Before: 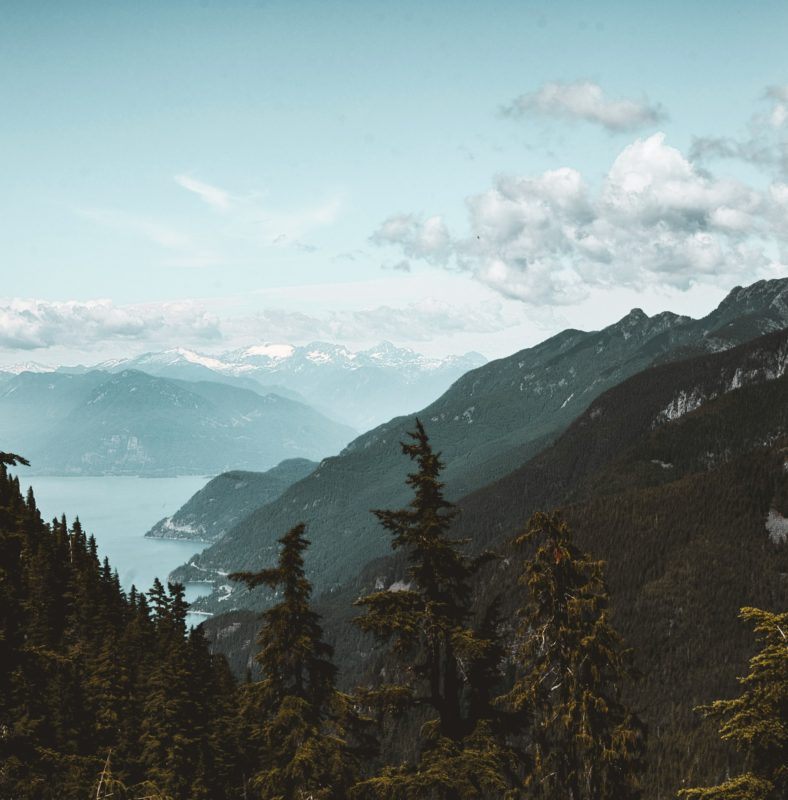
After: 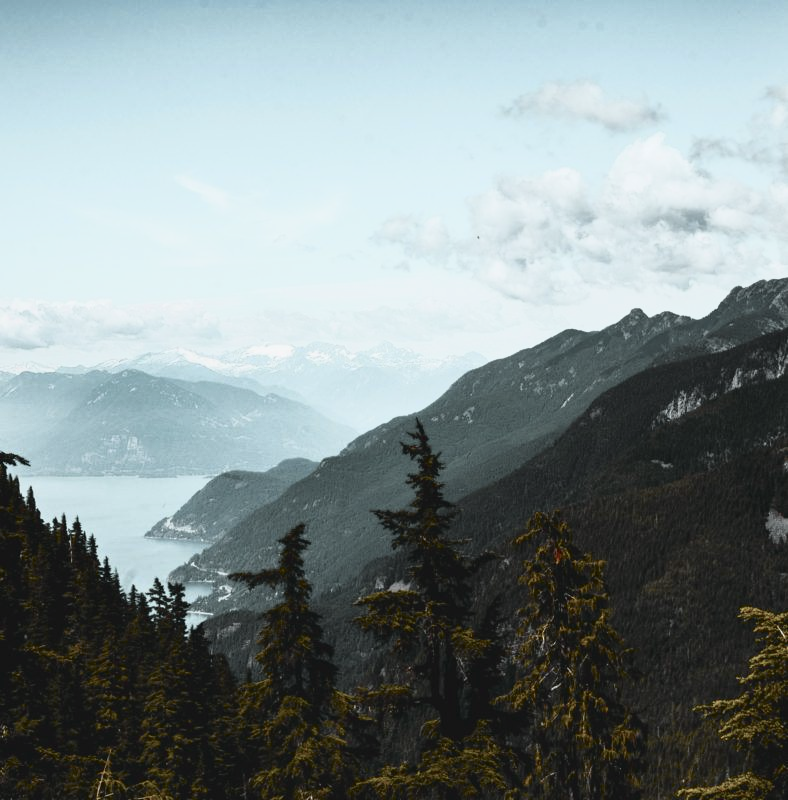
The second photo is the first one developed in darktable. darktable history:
tone curve: curves: ch0 [(0, 0) (0.105, 0.068) (0.195, 0.162) (0.283, 0.283) (0.384, 0.404) (0.485, 0.531) (0.638, 0.681) (0.795, 0.879) (1, 0.977)]; ch1 [(0, 0) (0.161, 0.092) (0.35, 0.33) (0.379, 0.401) (0.456, 0.469) (0.504, 0.498) (0.53, 0.532) (0.58, 0.619) (0.635, 0.671) (1, 1)]; ch2 [(0, 0) (0.371, 0.362) (0.437, 0.437) (0.483, 0.484) (0.53, 0.515) (0.56, 0.58) (0.622, 0.606) (1, 1)], color space Lab, independent channels, preserve colors none
